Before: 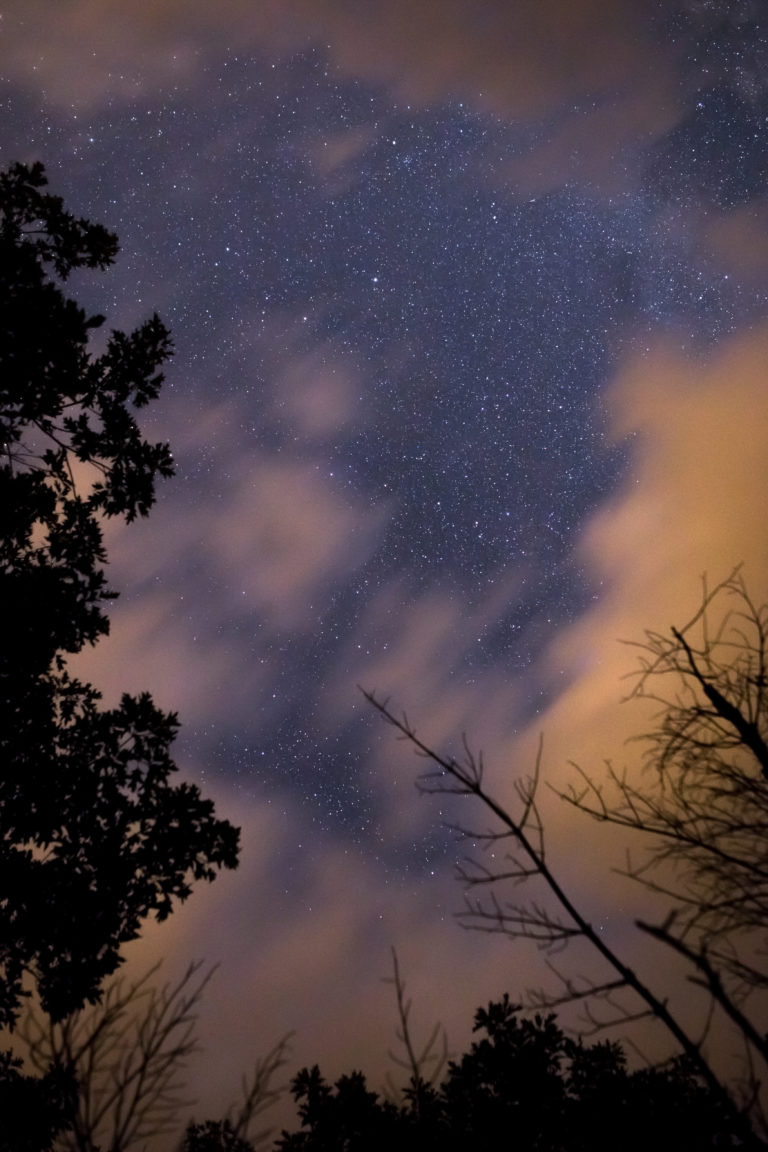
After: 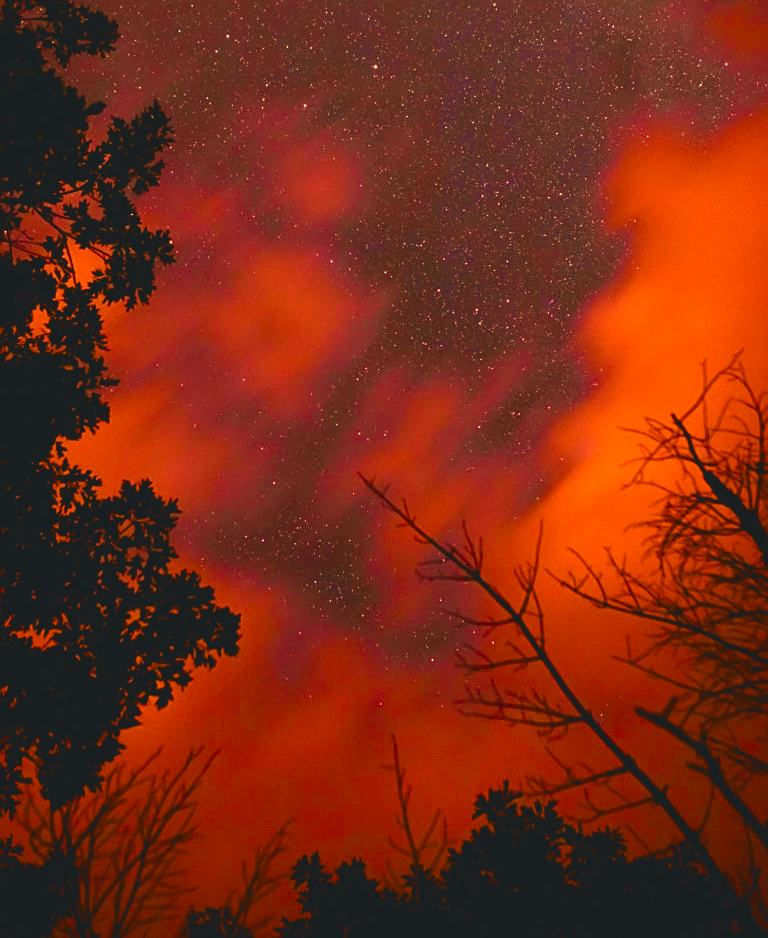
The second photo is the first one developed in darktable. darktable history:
sharpen: on, module defaults
velvia: on, module defaults
tone curve: curves: ch0 [(0, 0.11) (0.181, 0.223) (0.405, 0.46) (0.456, 0.528) (0.634, 0.728) (0.877, 0.89) (0.984, 0.935)]; ch1 [(0, 0.052) (0.443, 0.43) (0.492, 0.485) (0.566, 0.579) (0.595, 0.625) (0.608, 0.654) (0.65, 0.708) (1, 0.961)]; ch2 [(0, 0) (0.33, 0.301) (0.421, 0.443) (0.447, 0.489) (0.495, 0.492) (0.537, 0.57) (0.586, 0.591) (0.663, 0.686) (1, 1)], color space Lab, independent channels, preserve colors none
crop and rotate: top 18.507%
color balance rgb: perceptual saturation grading › global saturation 20%, perceptual saturation grading › highlights -25%, perceptual saturation grading › shadows 25%, global vibrance 50%
base curve: curves: ch0 [(0, 0) (0.841, 0.609) (1, 1)]
color correction: saturation 1.1
white balance: red 1.467, blue 0.684
